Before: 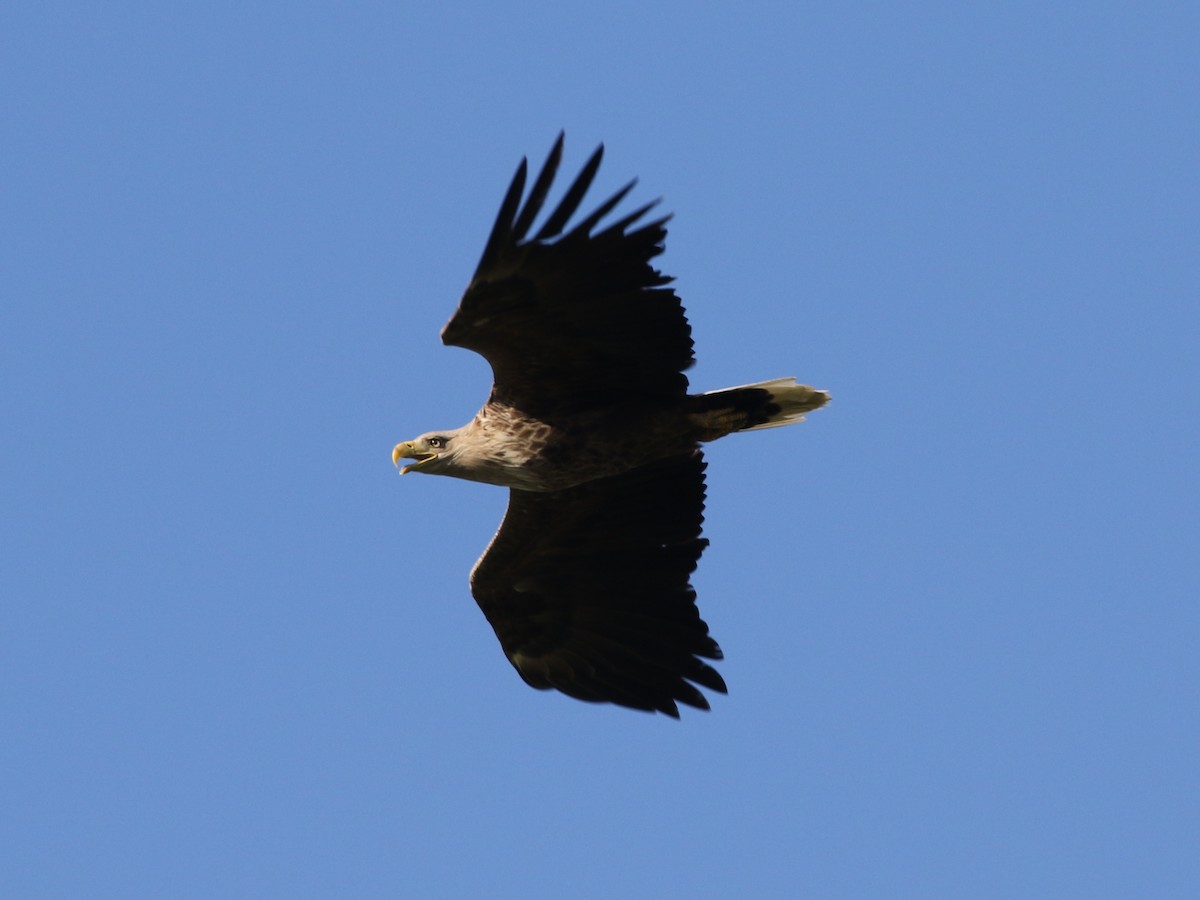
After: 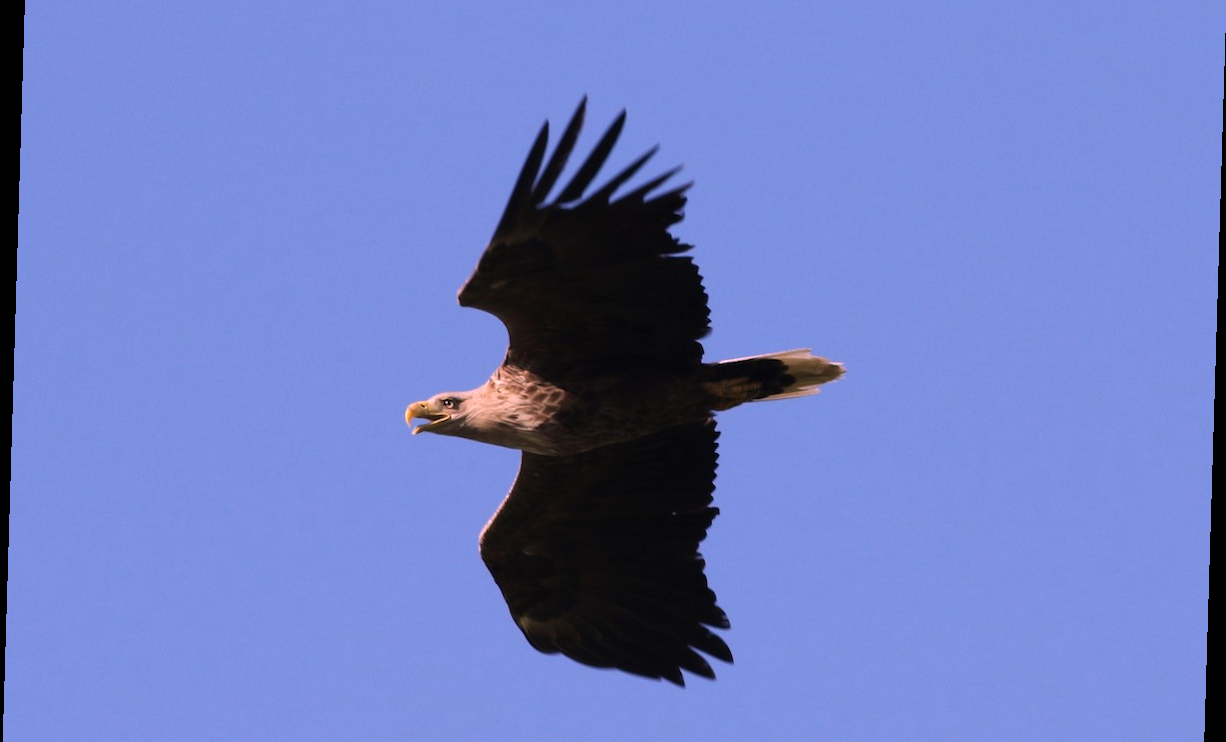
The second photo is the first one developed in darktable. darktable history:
rotate and perspective: rotation 1.72°, automatic cropping off
white balance: red 1.188, blue 1.11
crop and rotate: top 5.667%, bottom 14.937%
